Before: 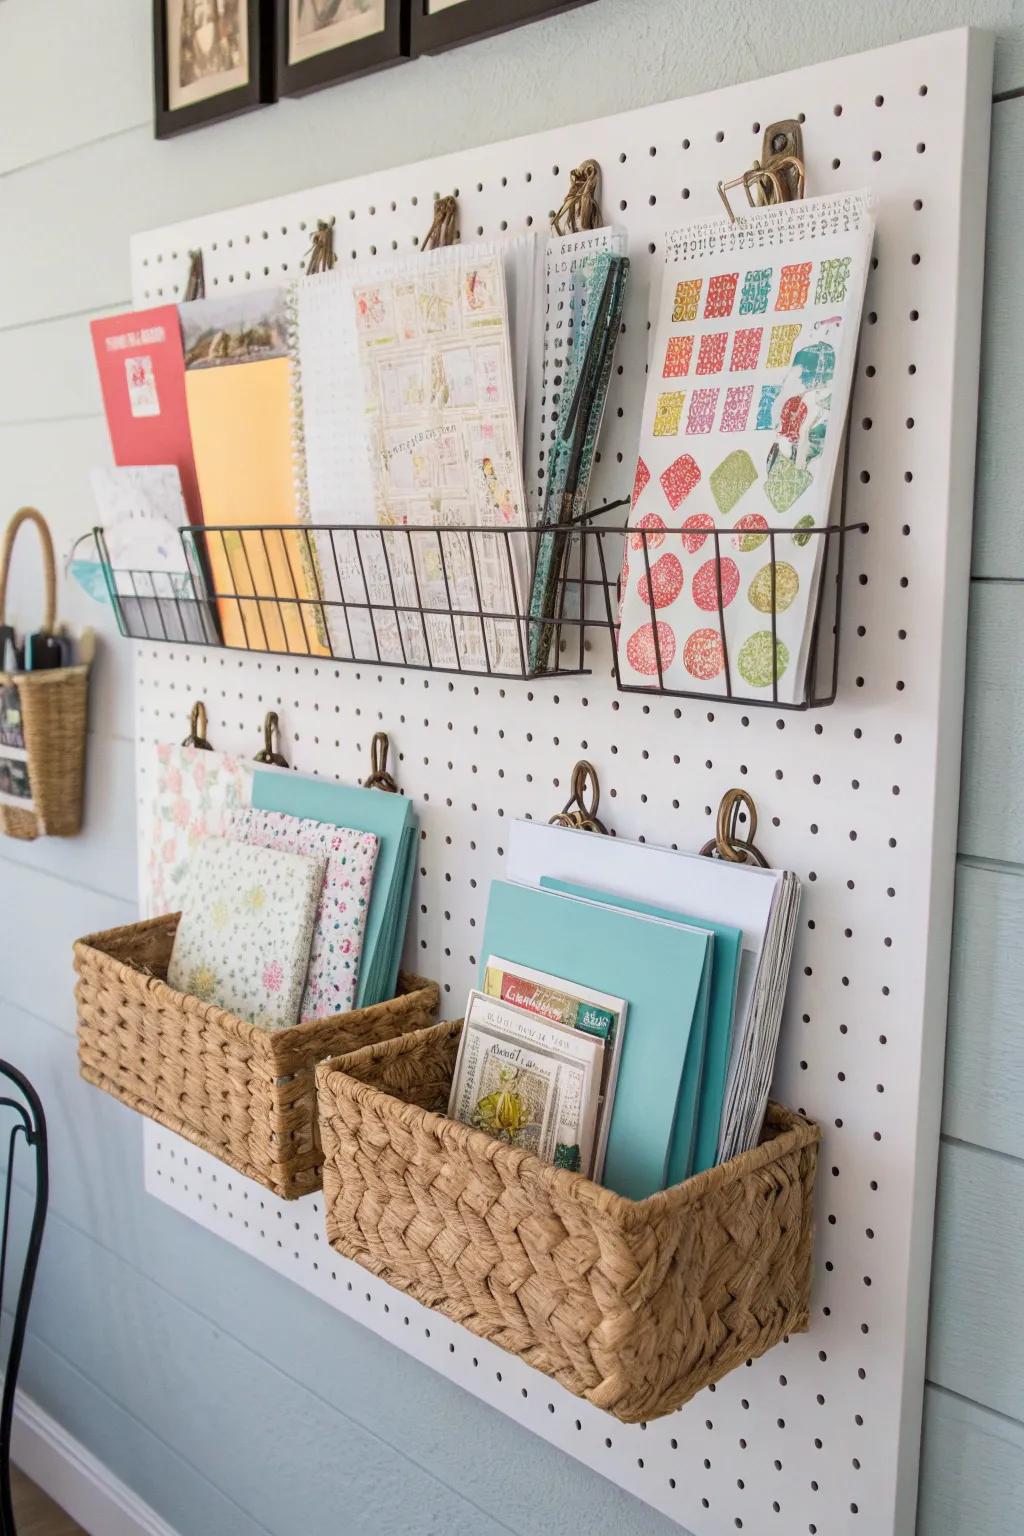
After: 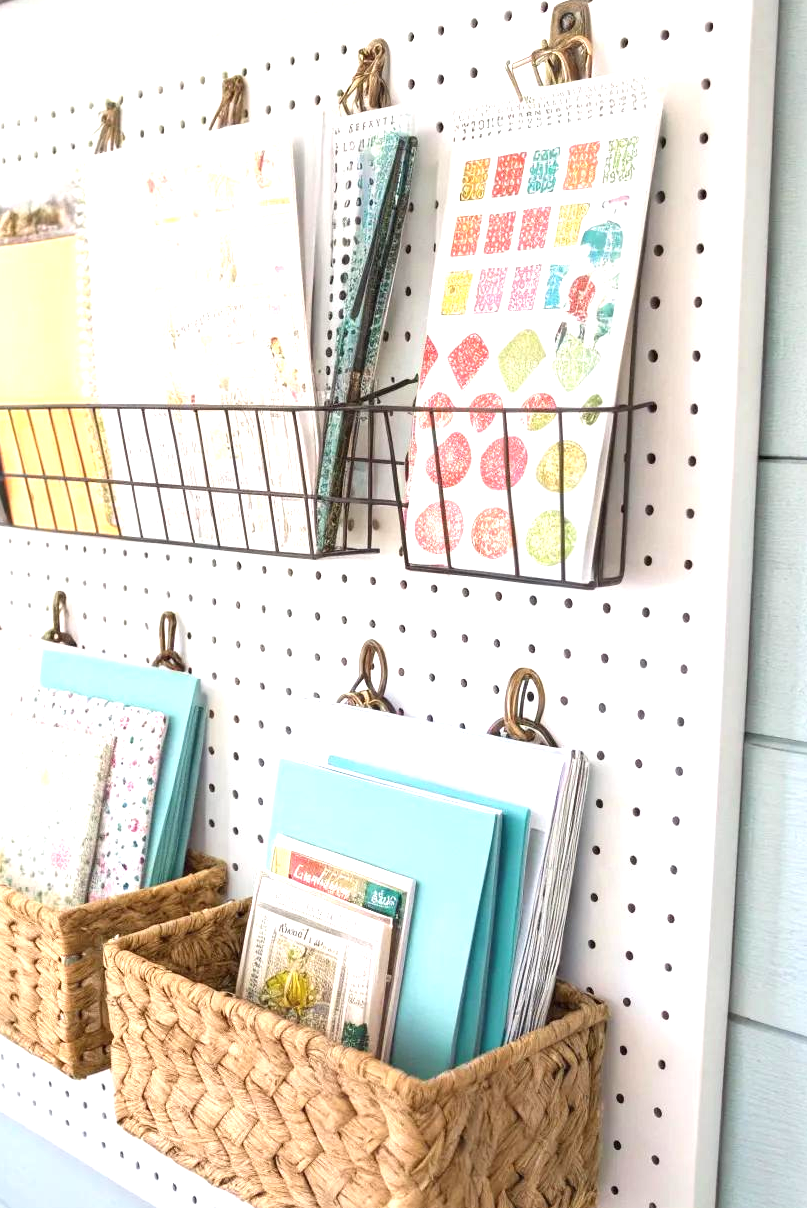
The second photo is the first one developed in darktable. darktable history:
exposure: black level correction 0, exposure 1.1 EV, compensate exposure bias true, compensate highlight preservation false
color balance rgb: on, module defaults
crop and rotate: left 20.74%, top 7.912%, right 0.375%, bottom 13.378%
